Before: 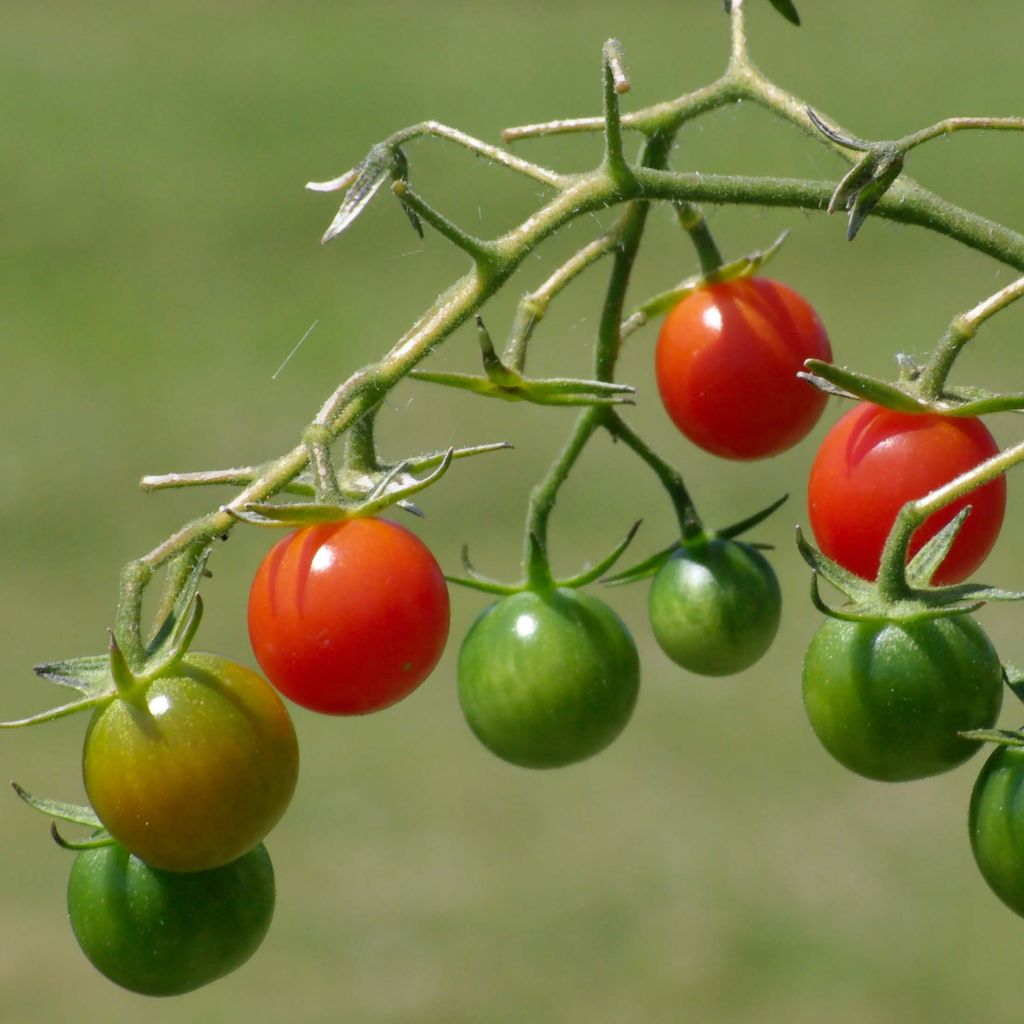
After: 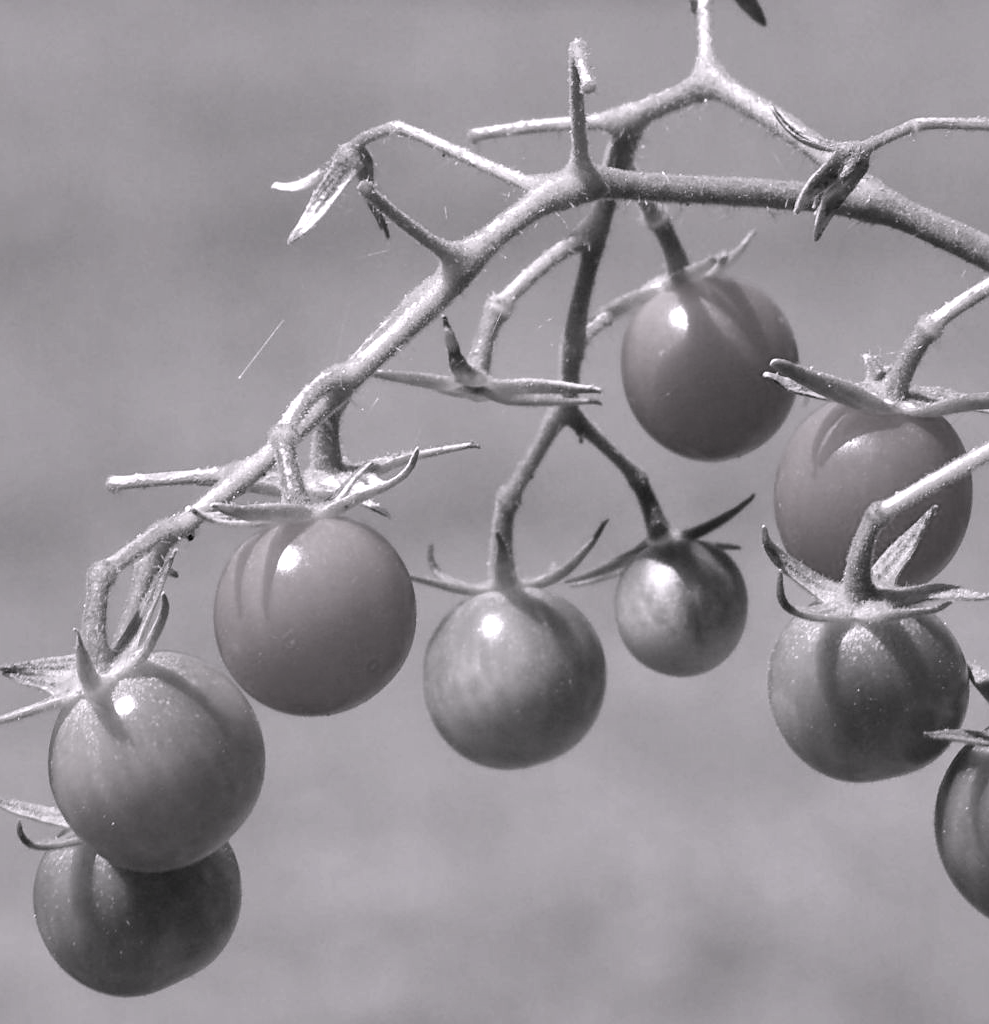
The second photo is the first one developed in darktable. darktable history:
sharpen: amount 0.21
crop and rotate: left 3.342%
color correction: highlights a* 1.65, highlights b* -1.69, saturation 2.46
contrast brightness saturation: saturation -0.994
exposure: black level correction 0.001, exposure 0.499 EV, compensate exposure bias true, compensate highlight preservation false
